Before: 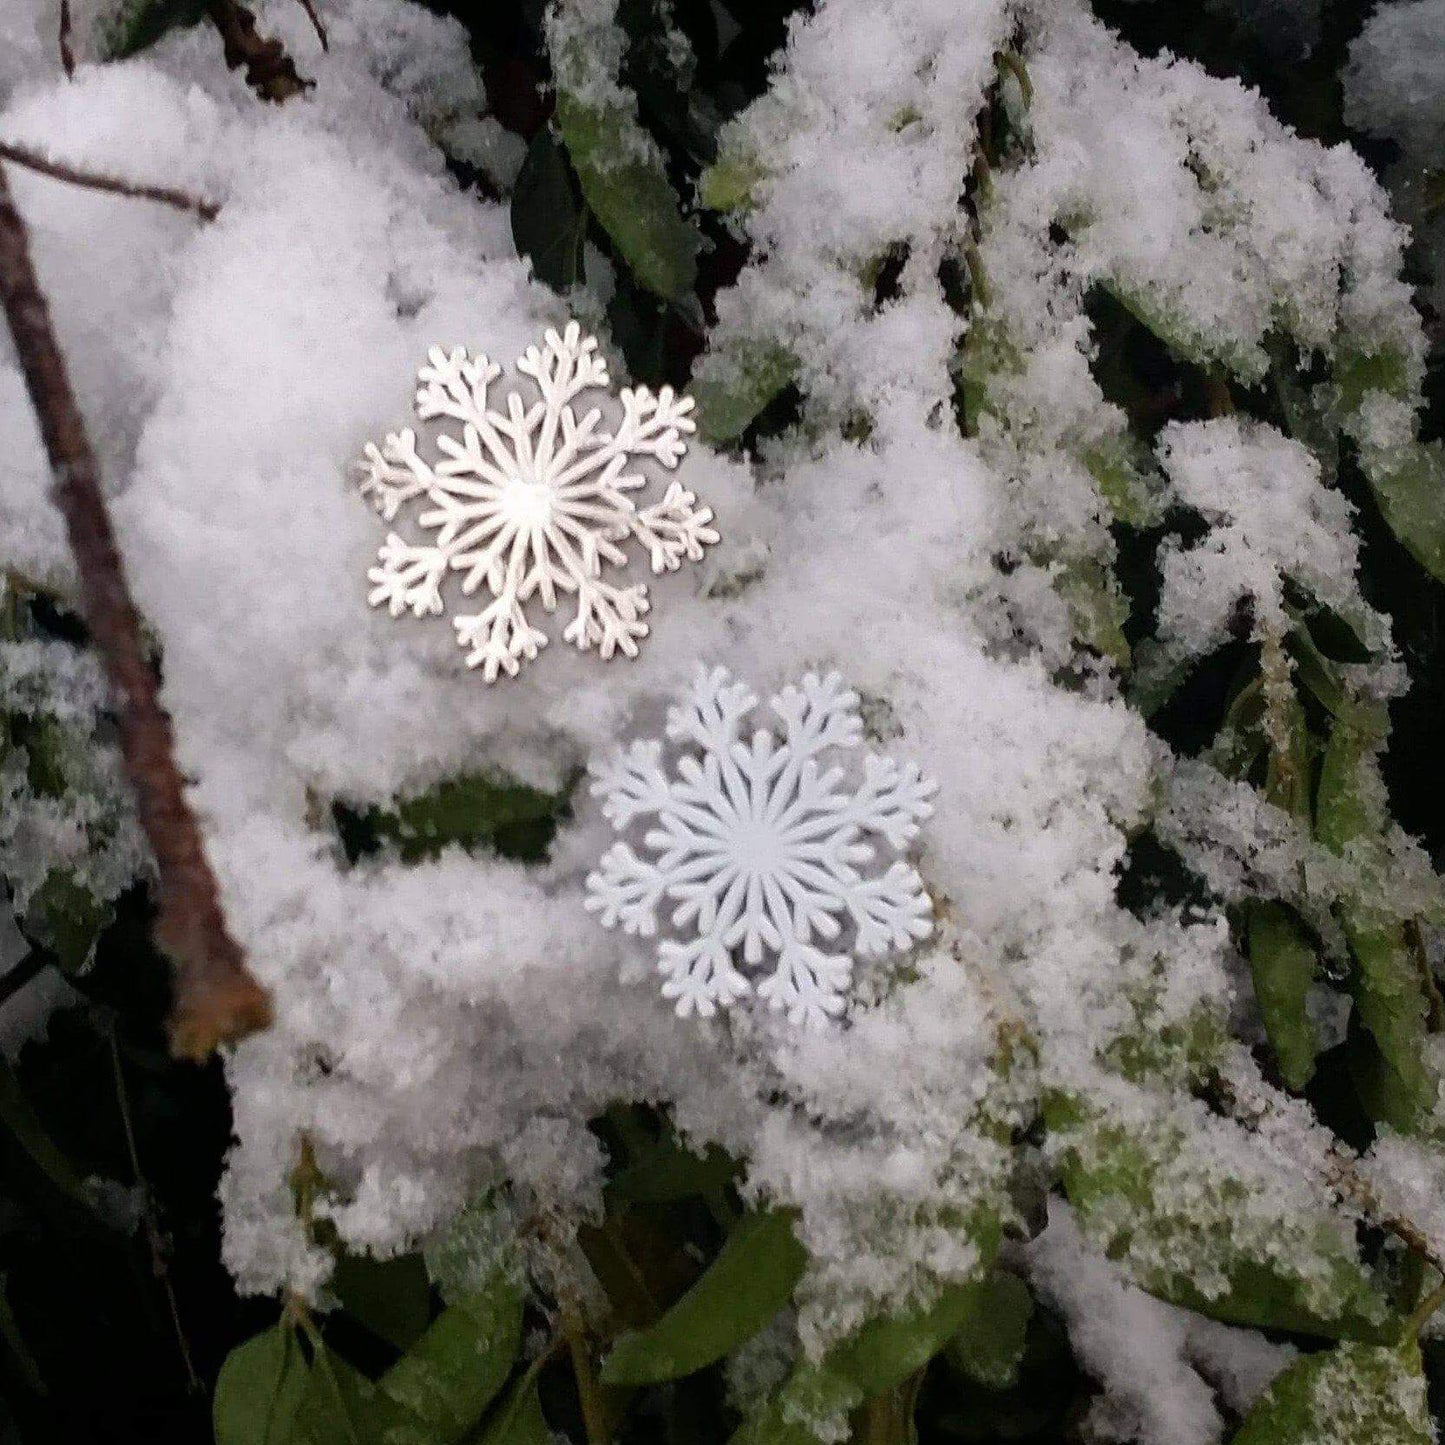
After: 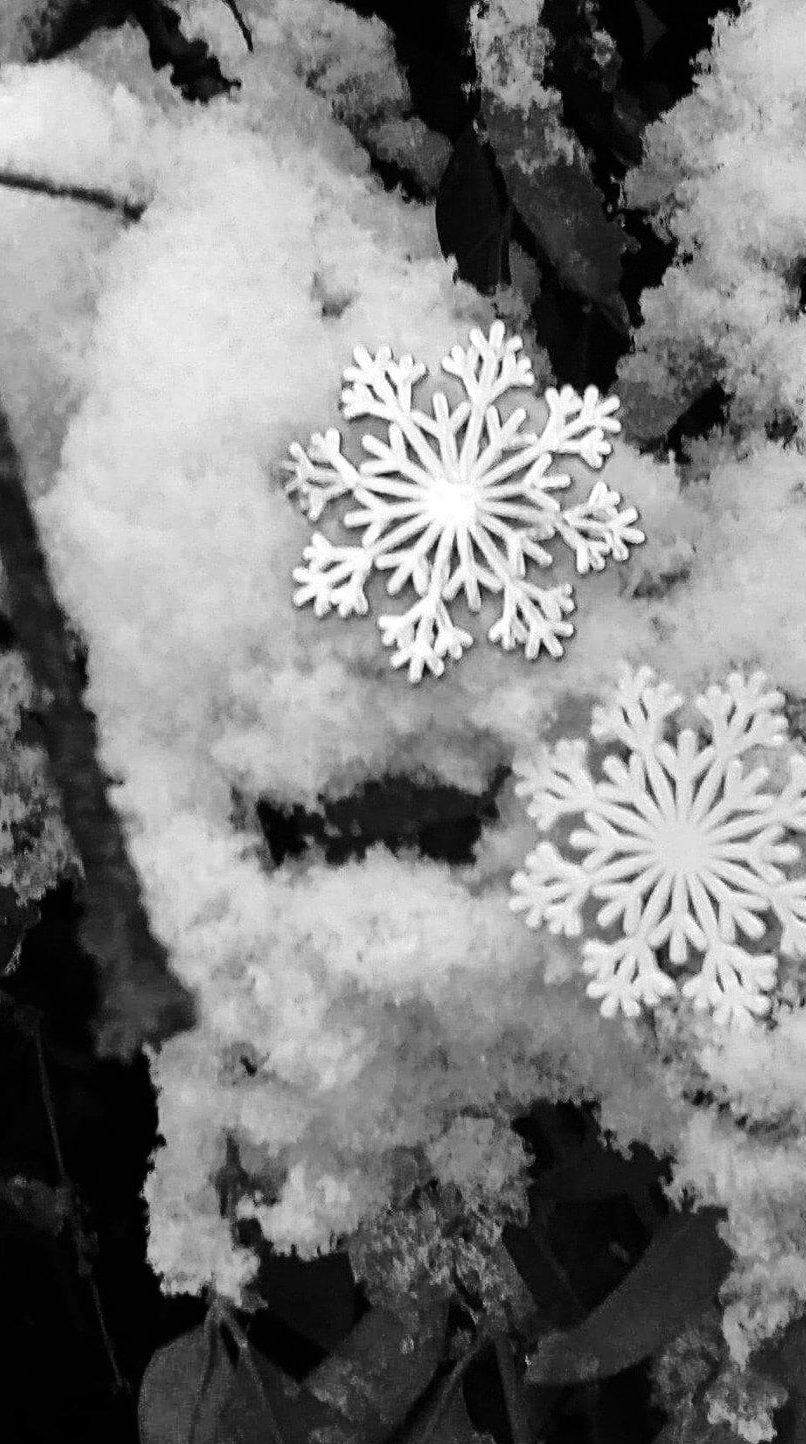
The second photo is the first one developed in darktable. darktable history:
tone curve: curves: ch0 [(0, 0) (0.081, 0.044) (0.192, 0.125) (0.283, 0.238) (0.416, 0.449) (0.495, 0.524) (0.686, 0.743) (0.826, 0.865) (0.978, 0.988)]; ch1 [(0, 0) (0.161, 0.092) (0.35, 0.33) (0.392, 0.392) (0.427, 0.426) (0.479, 0.472) (0.505, 0.497) (0.521, 0.514) (0.547, 0.568) (0.579, 0.597) (0.625, 0.627) (0.678, 0.733) (1, 1)]; ch2 [(0, 0) (0.346, 0.362) (0.404, 0.427) (0.502, 0.495) (0.531, 0.523) (0.549, 0.554) (0.582, 0.596) (0.629, 0.642) (0.717, 0.678) (1, 1)], color space Lab, independent channels, preserve colors none
color zones: curves: ch0 [(0, 0.613) (0.01, 0.613) (0.245, 0.448) (0.498, 0.529) (0.642, 0.665) (0.879, 0.777) (0.99, 0.613)]; ch1 [(0, 0) (0.143, 0) (0.286, 0) (0.429, 0) (0.571, 0) (0.714, 0) (0.857, 0)]
shadows and highlights: low approximation 0.01, soften with gaussian
crop: left 5.25%, right 38.925%
